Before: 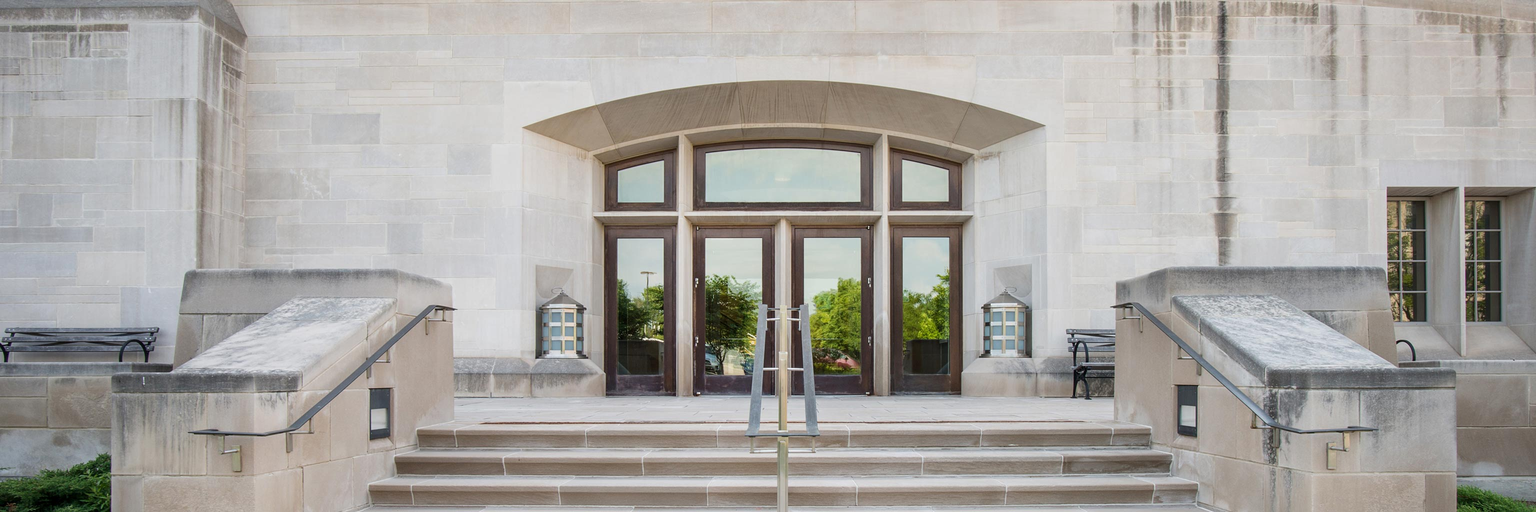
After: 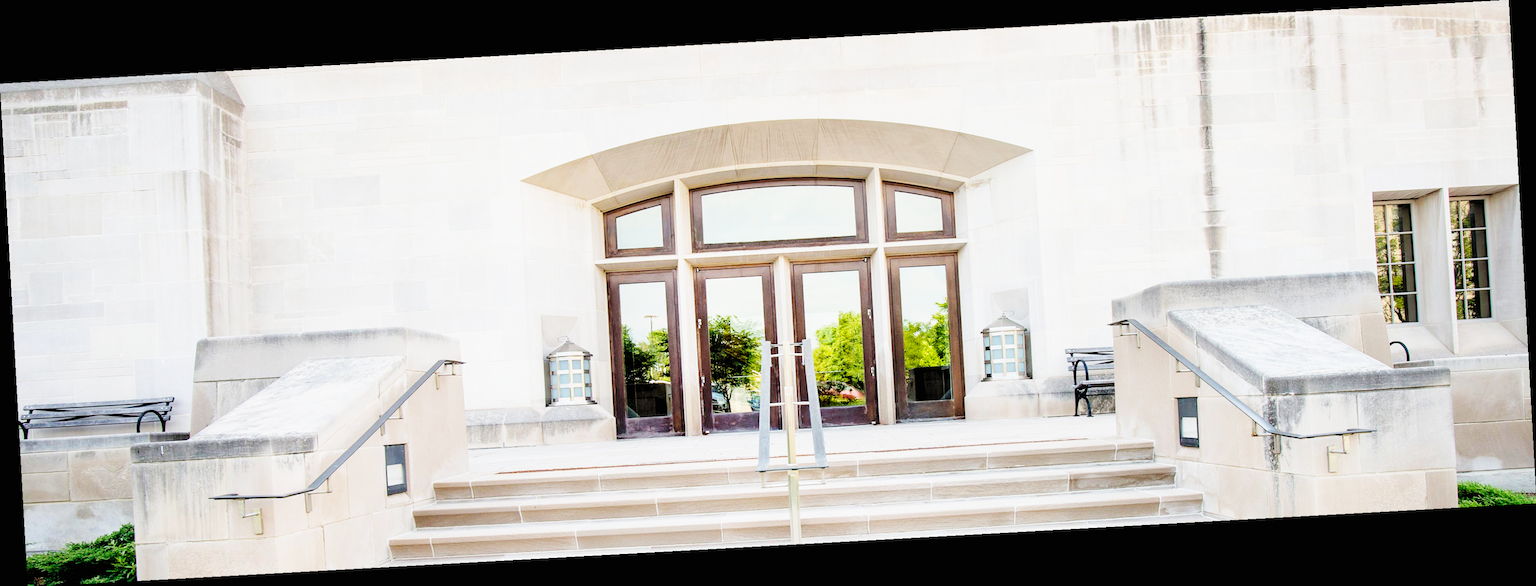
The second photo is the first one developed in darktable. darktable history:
base curve: curves: ch0 [(0, 0) (0, 0) (0.002, 0.001) (0.008, 0.003) (0.019, 0.011) (0.037, 0.037) (0.064, 0.11) (0.102, 0.232) (0.152, 0.379) (0.216, 0.524) (0.296, 0.665) (0.394, 0.789) (0.512, 0.881) (0.651, 0.945) (0.813, 0.986) (1, 1)], preserve colors none
rgb levels: preserve colors sum RGB, levels [[0.038, 0.433, 0.934], [0, 0.5, 1], [0, 0.5, 1]]
rotate and perspective: rotation -3.18°, automatic cropping off
